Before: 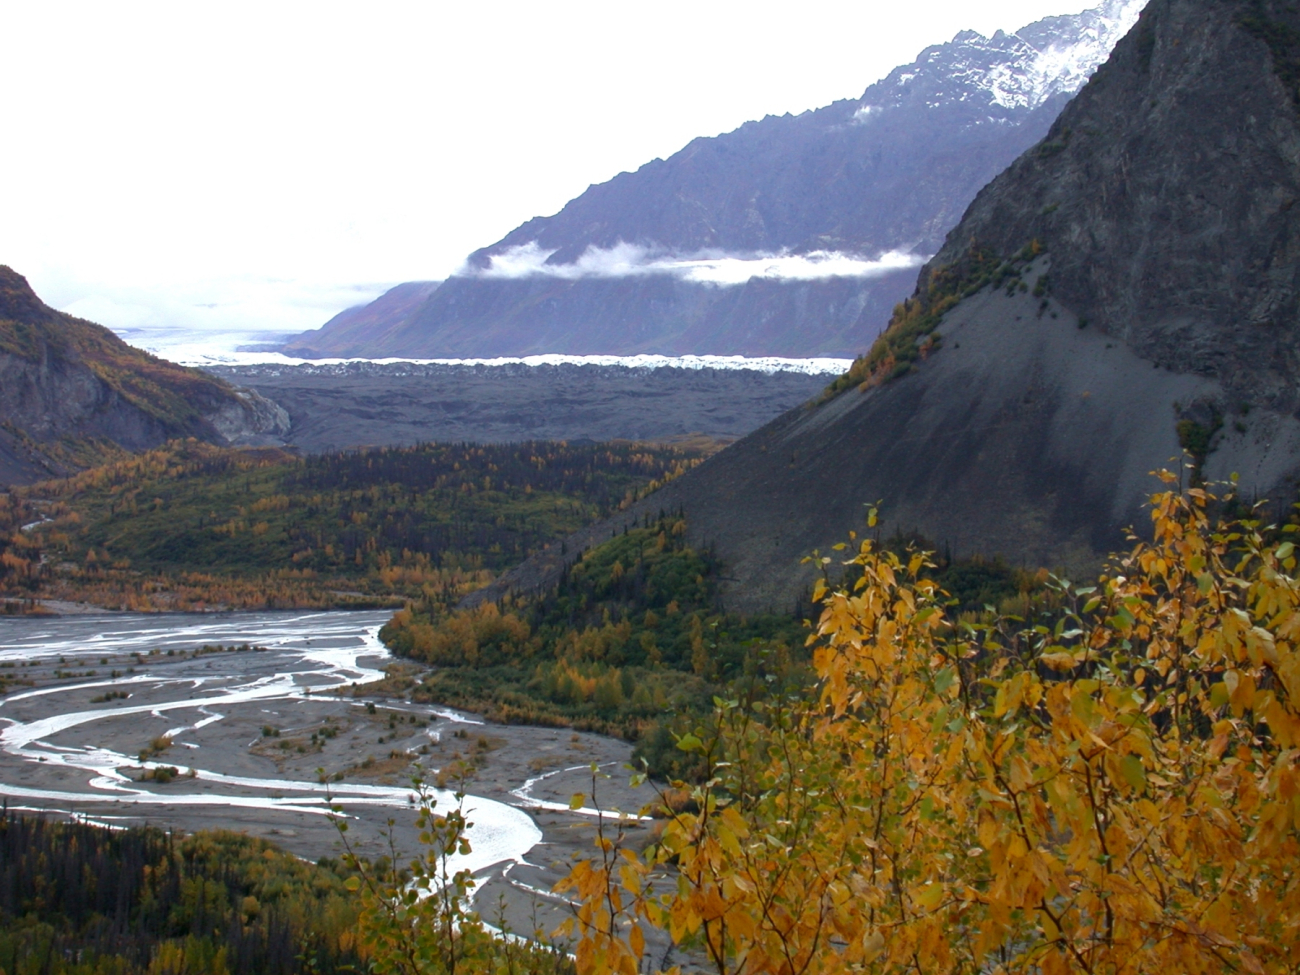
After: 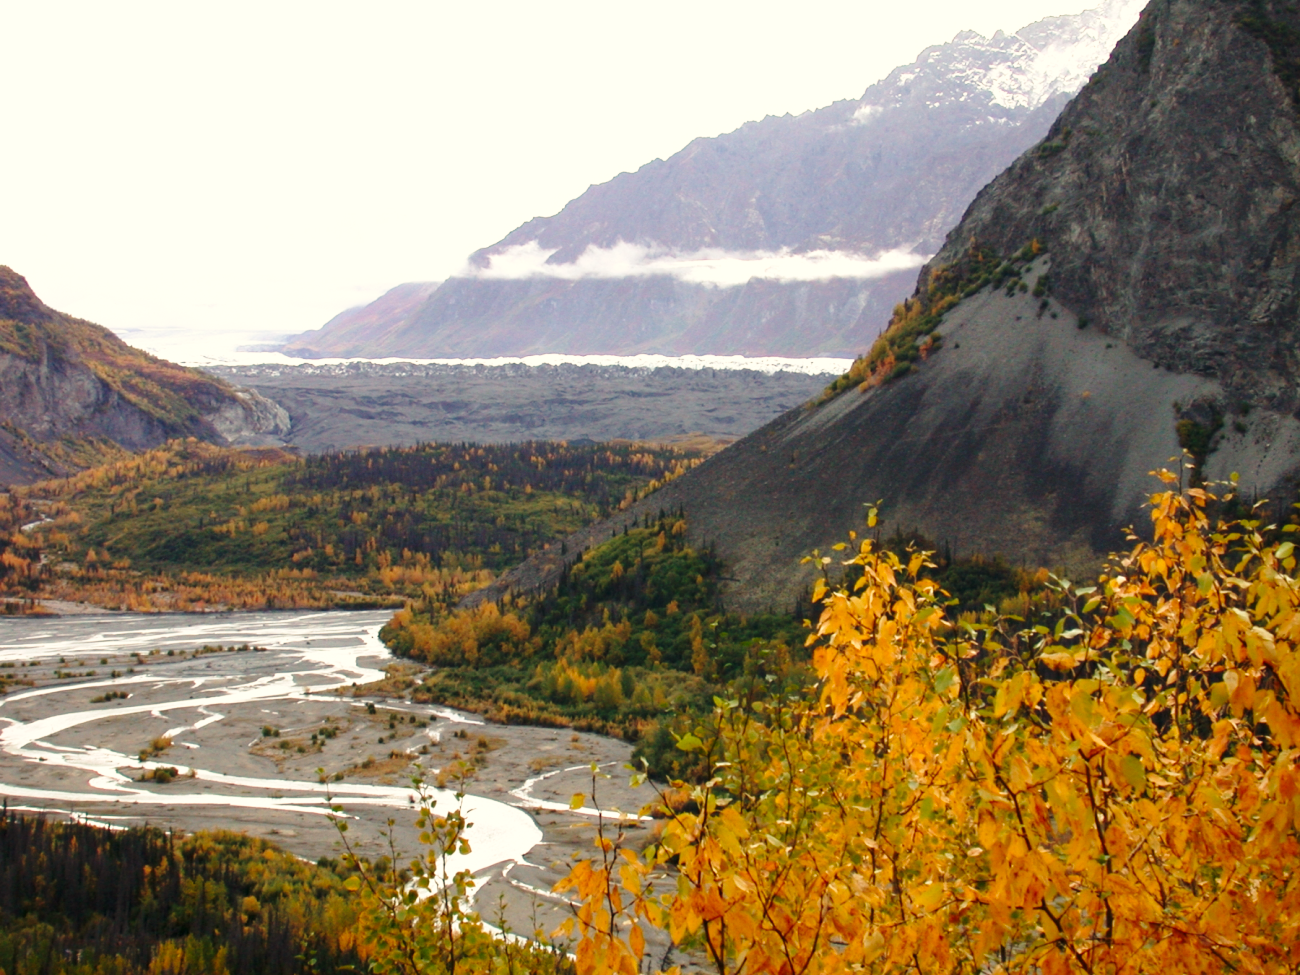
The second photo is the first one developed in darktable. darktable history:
white balance: red 1.123, blue 0.83
base curve: curves: ch0 [(0, 0) (0.028, 0.03) (0.121, 0.232) (0.46, 0.748) (0.859, 0.968) (1, 1)], preserve colors none
